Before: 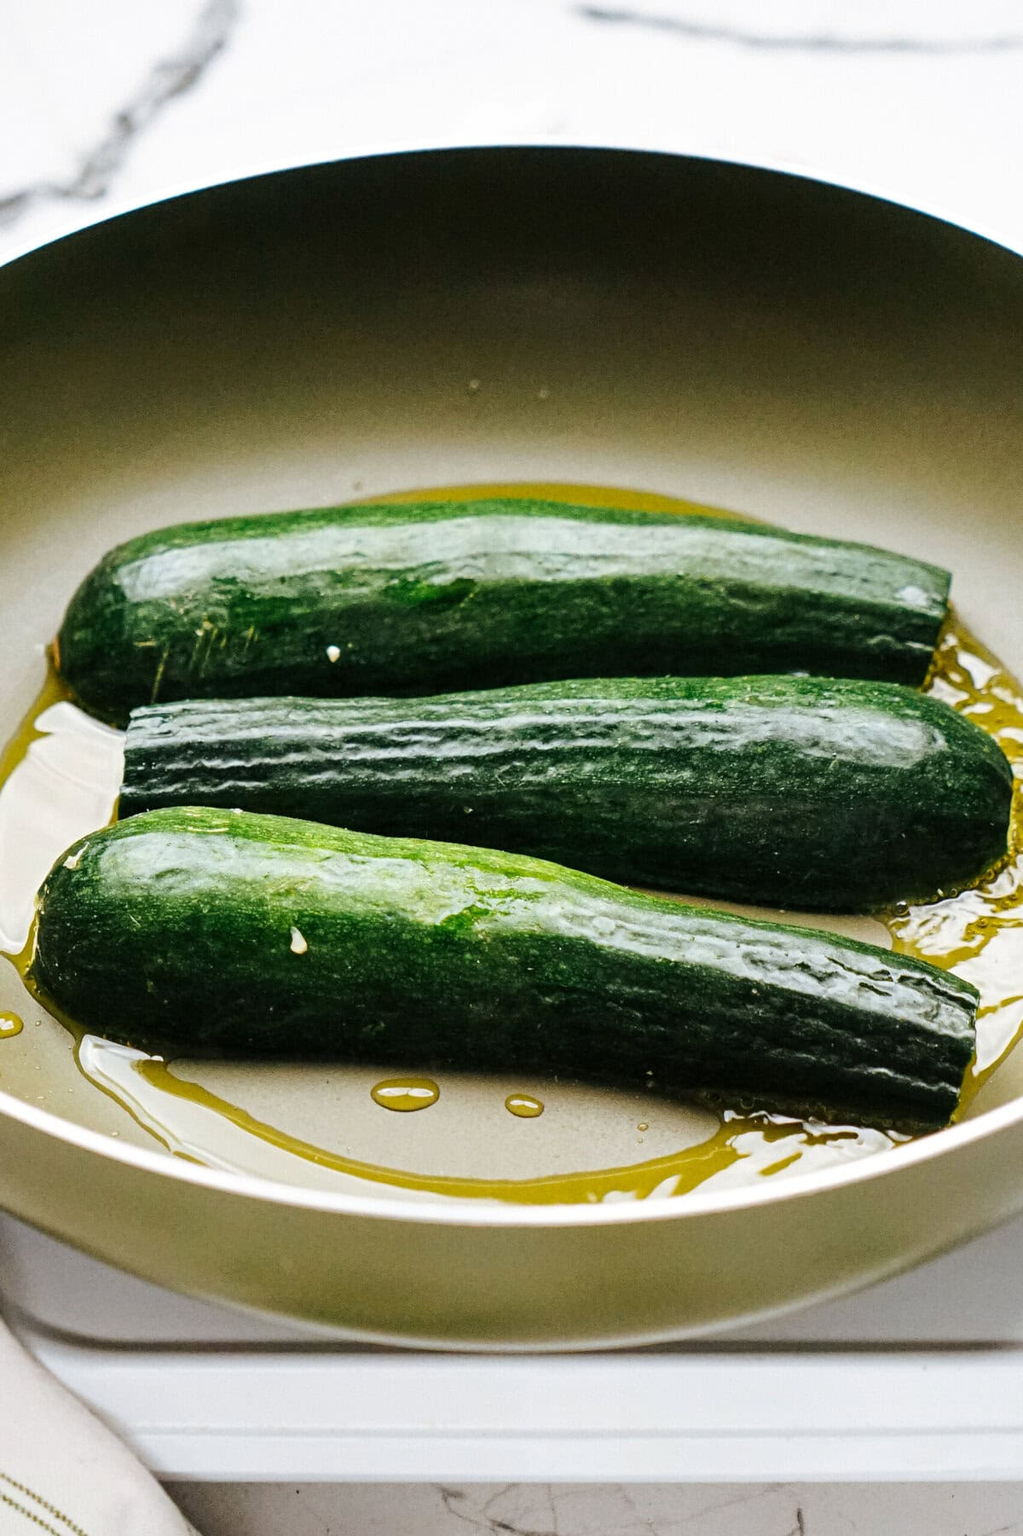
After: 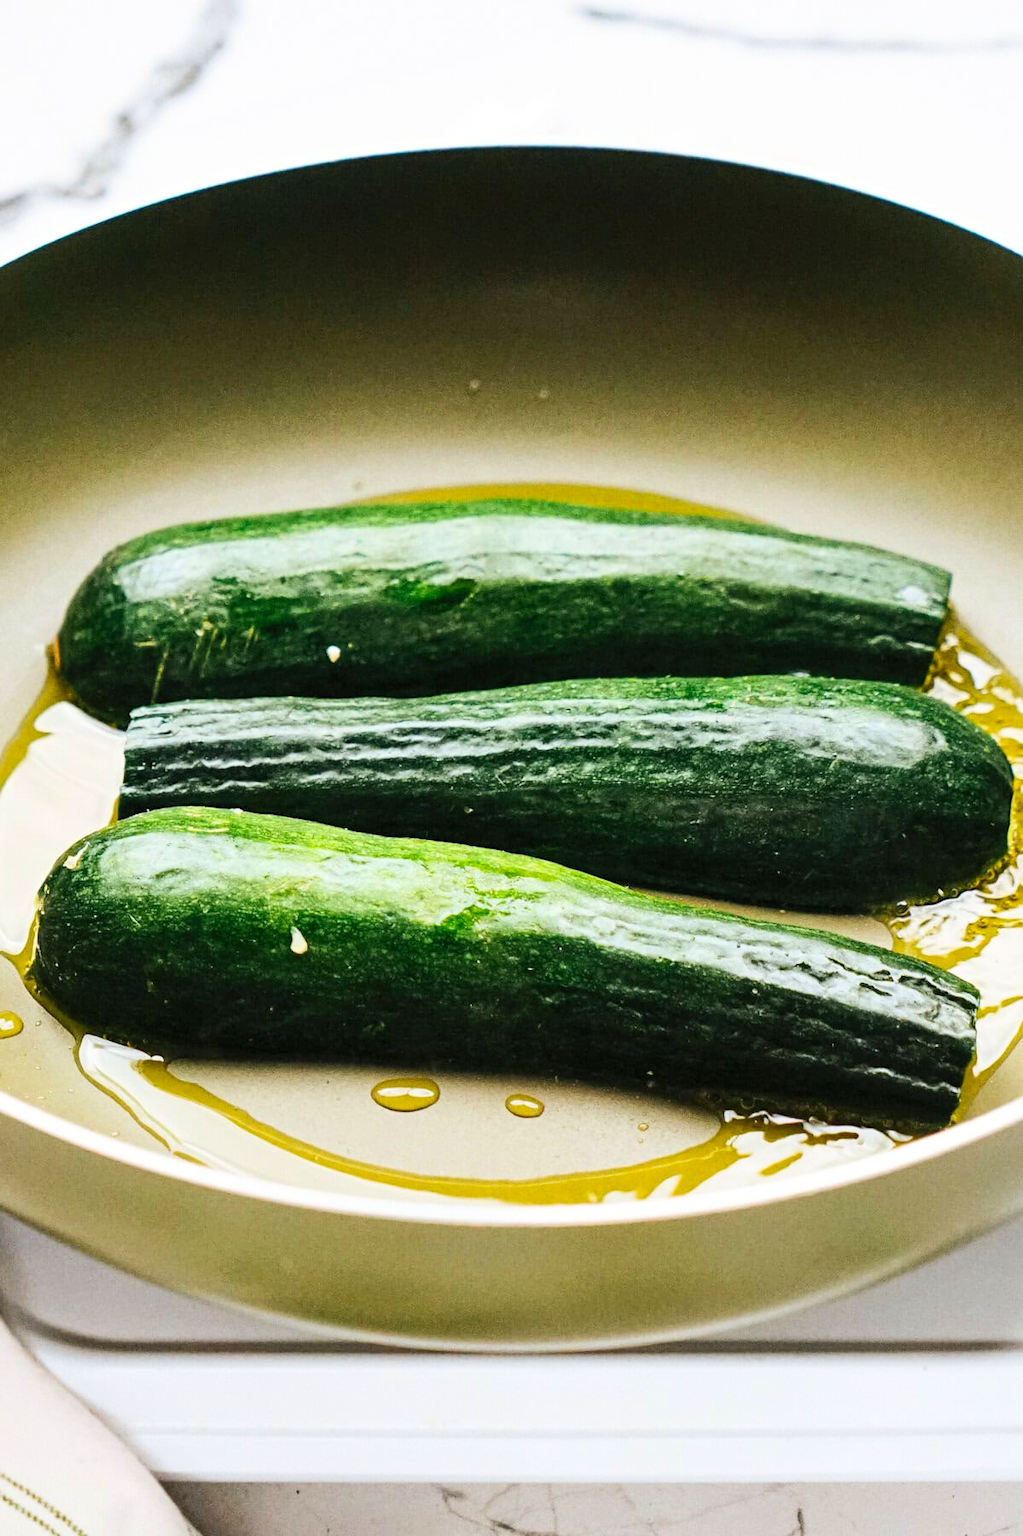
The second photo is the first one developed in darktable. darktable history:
contrast brightness saturation: contrast 0.198, brightness 0.161, saturation 0.227
